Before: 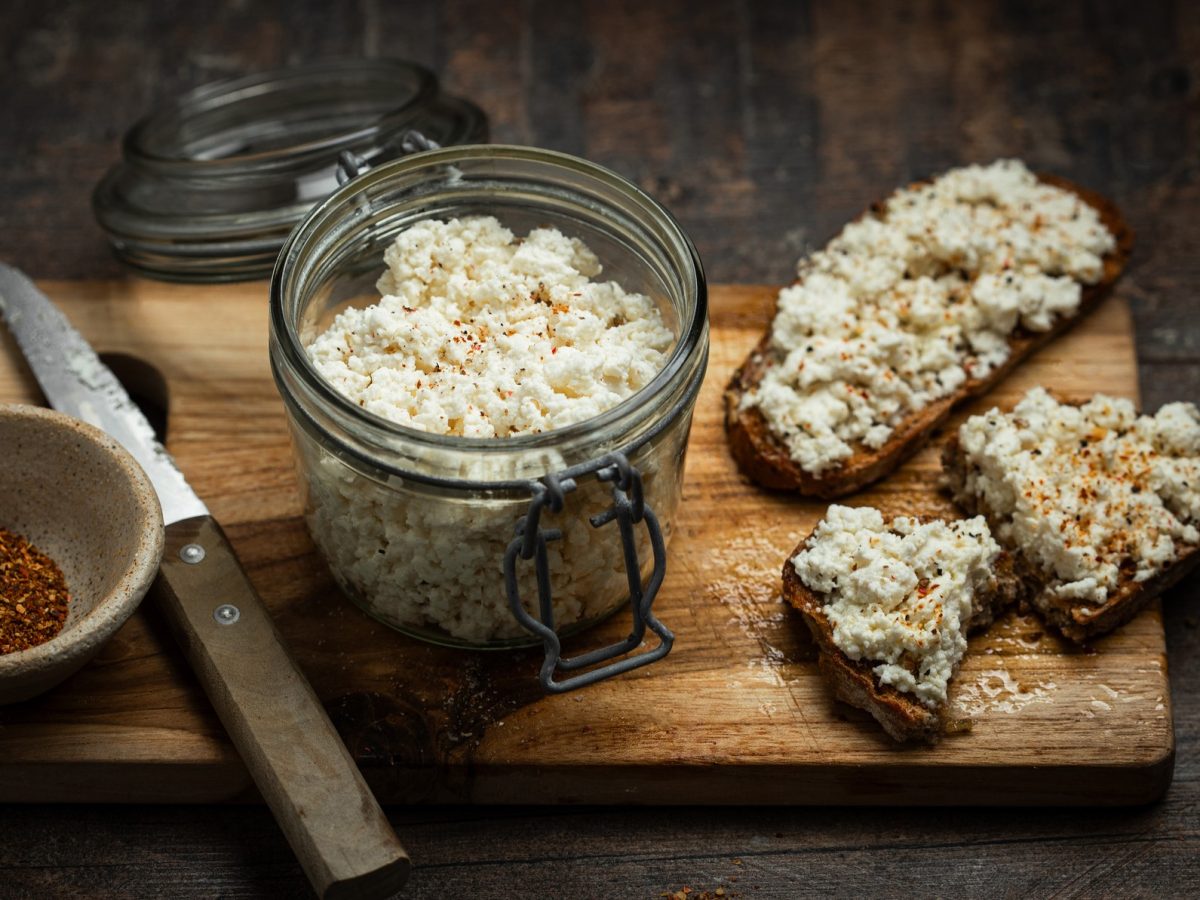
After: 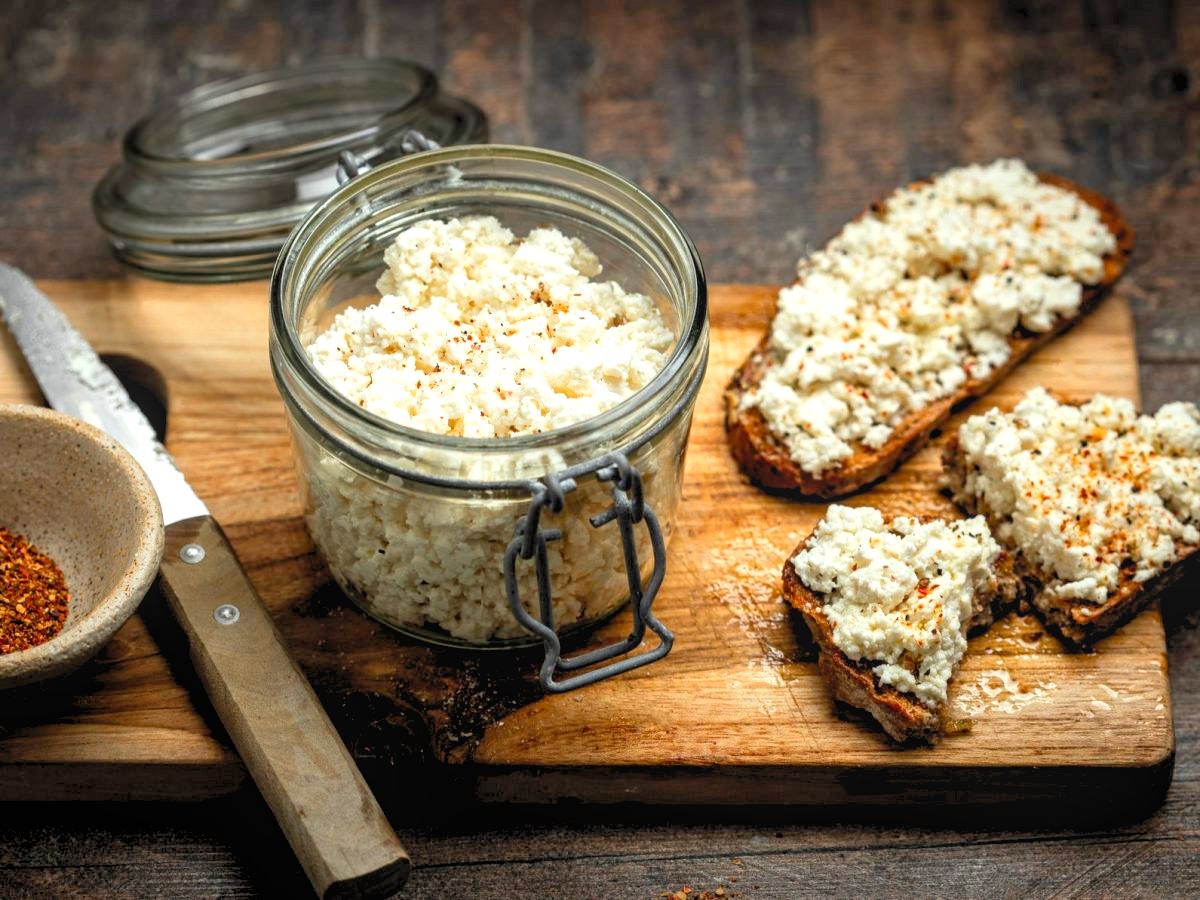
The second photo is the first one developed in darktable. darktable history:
local contrast: detail 109%
levels: white 99.97%, levels [0.036, 0.364, 0.827]
